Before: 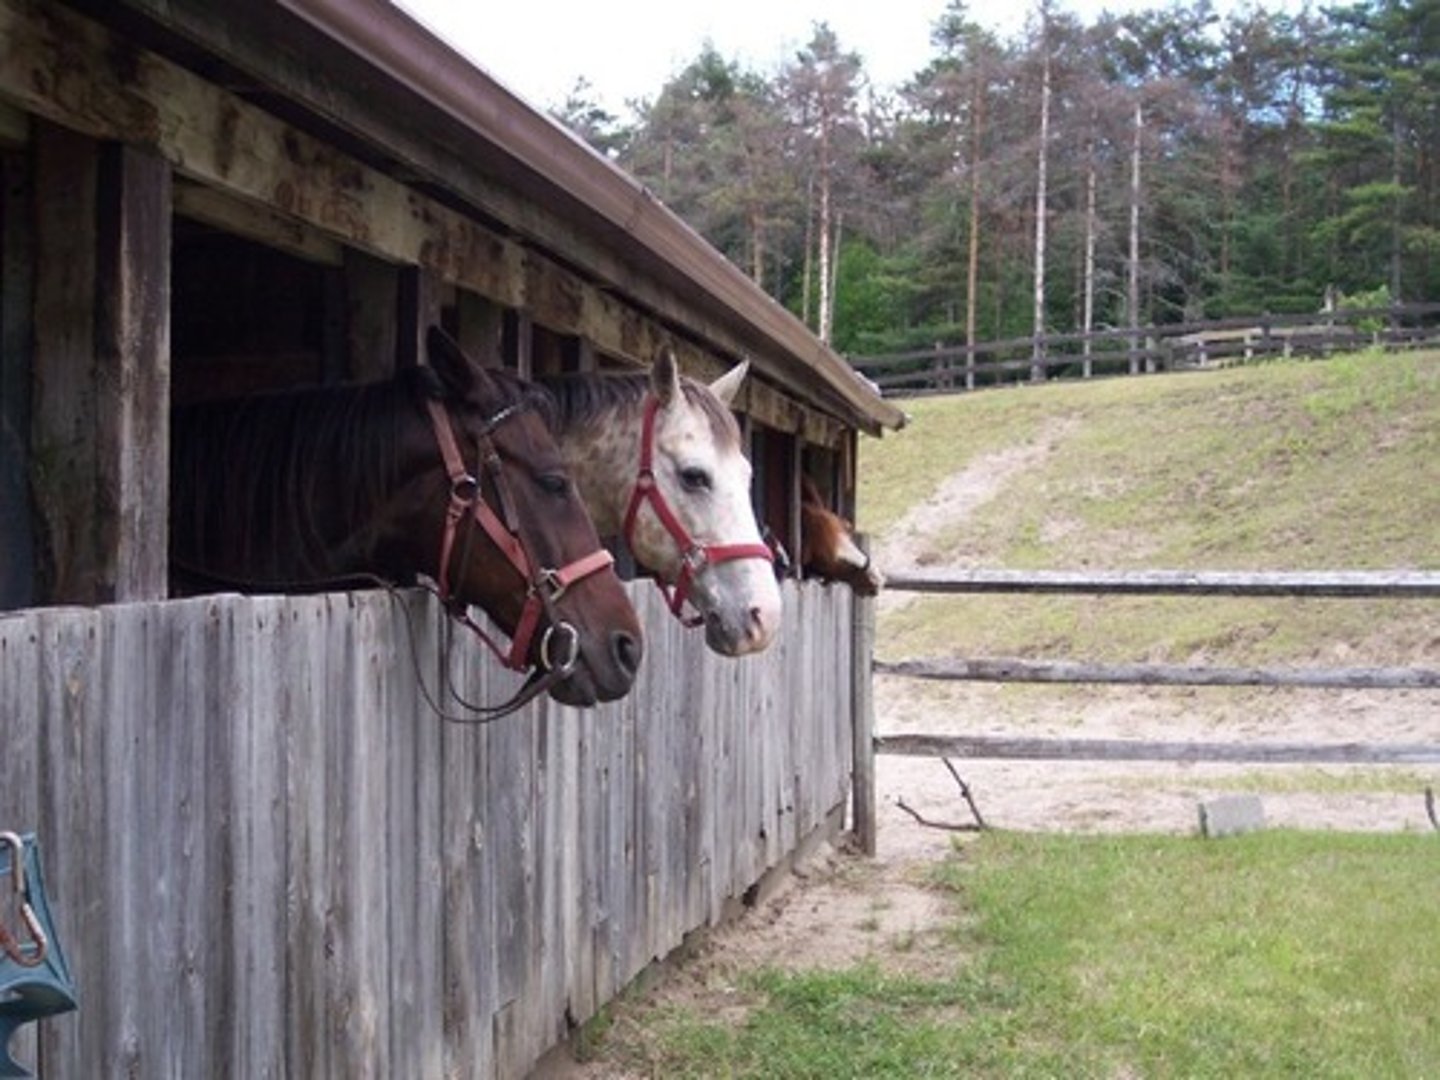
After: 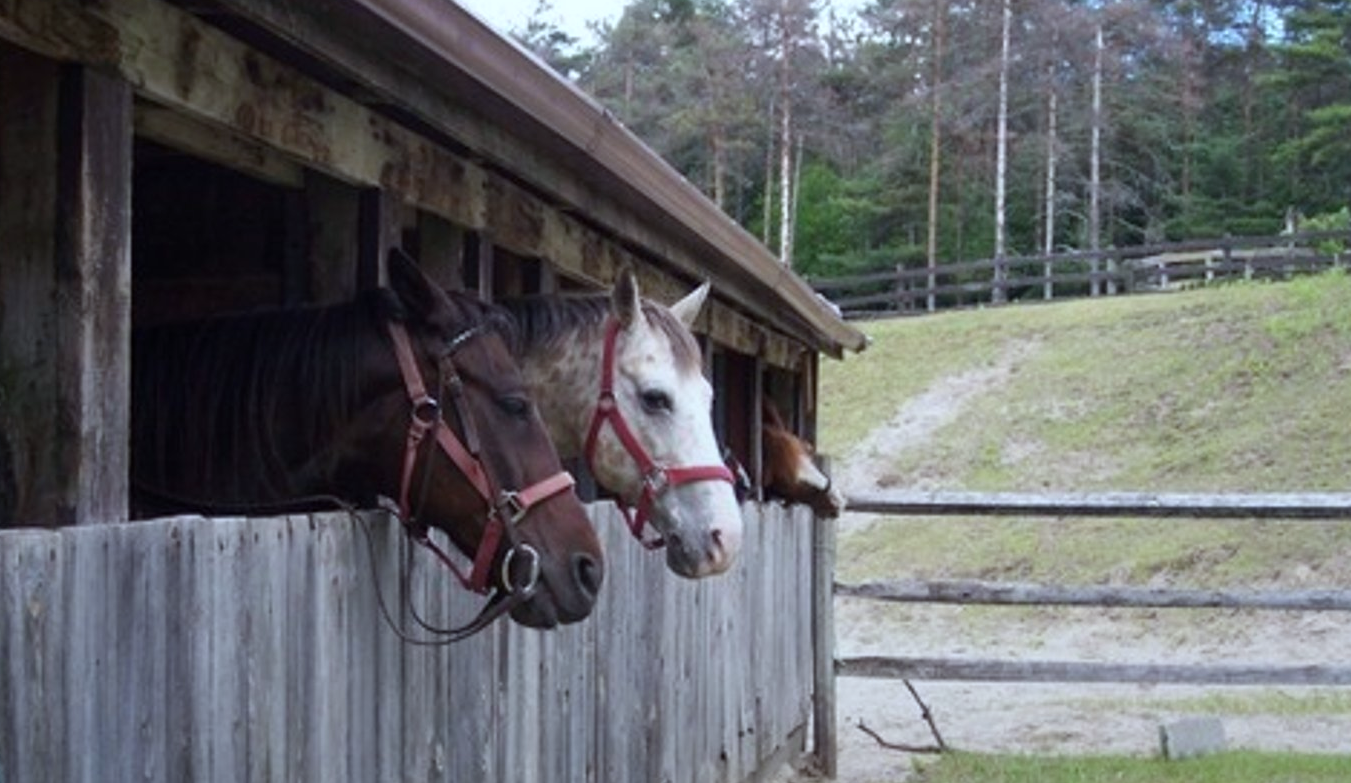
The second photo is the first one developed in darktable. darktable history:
crop: left 2.737%, top 7.287%, right 3.421%, bottom 20.179%
graduated density: rotation -180°, offset 24.95
white balance: red 0.925, blue 1.046
